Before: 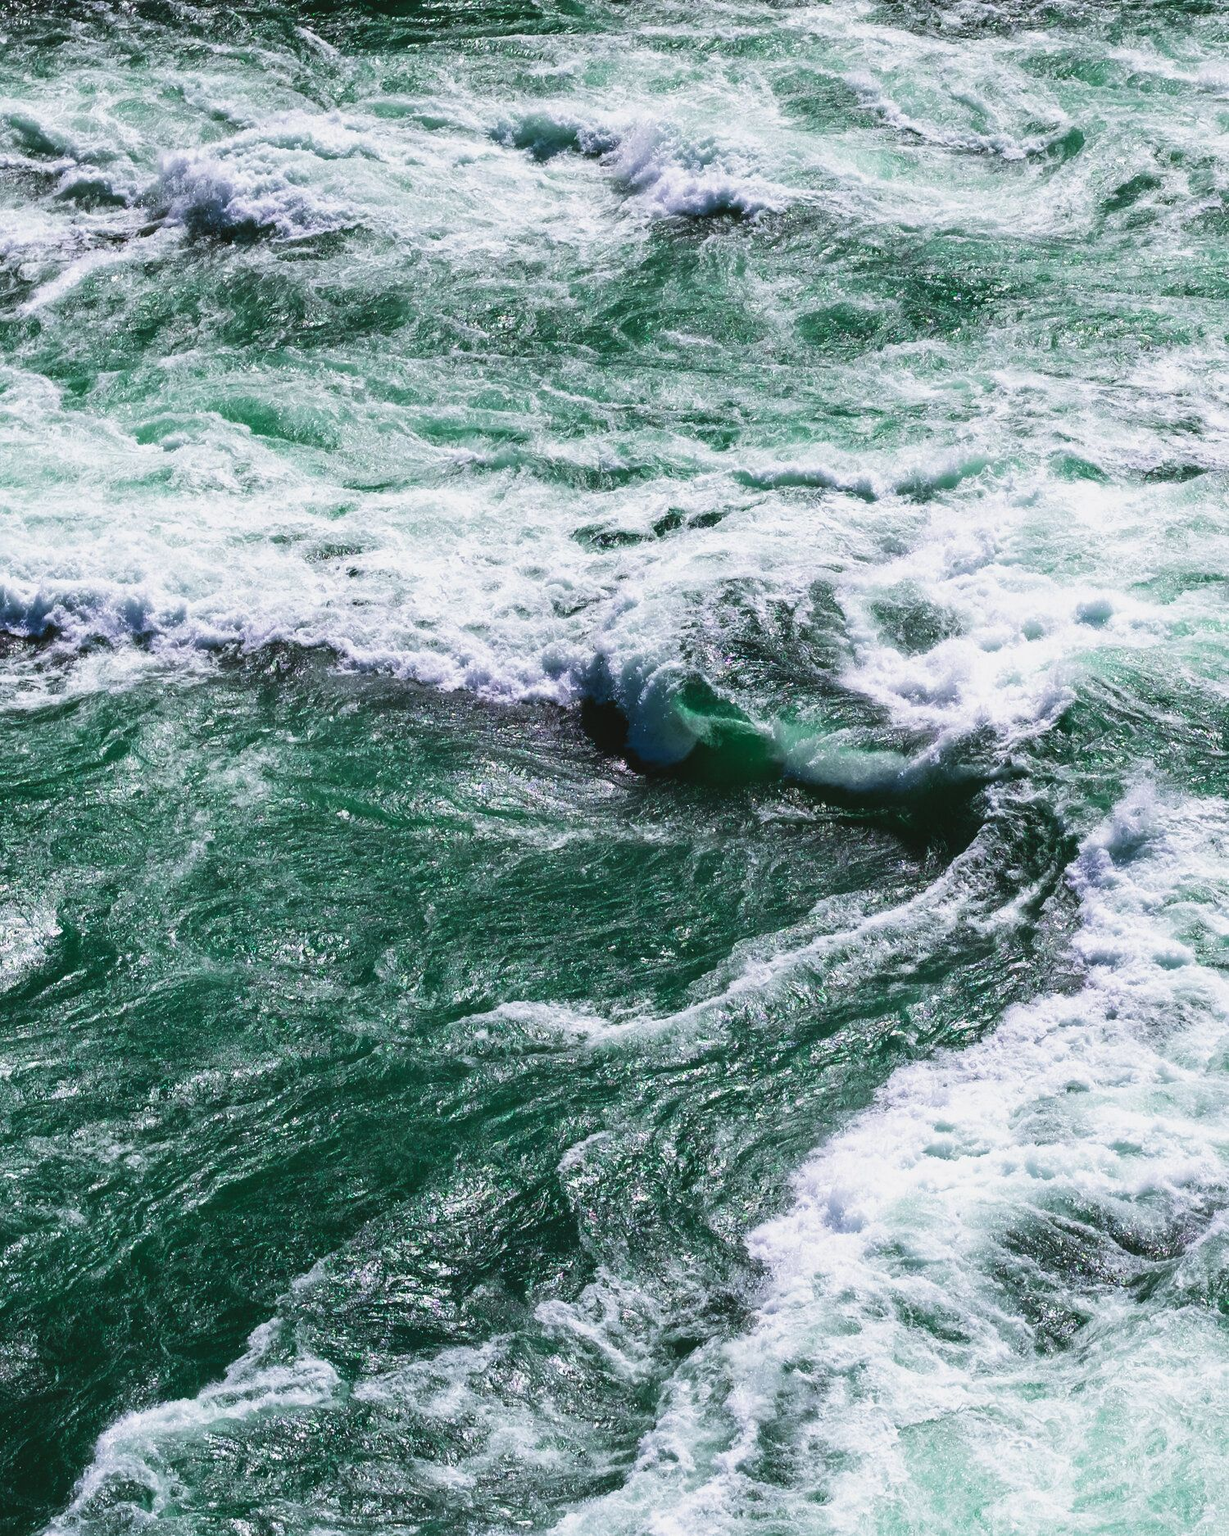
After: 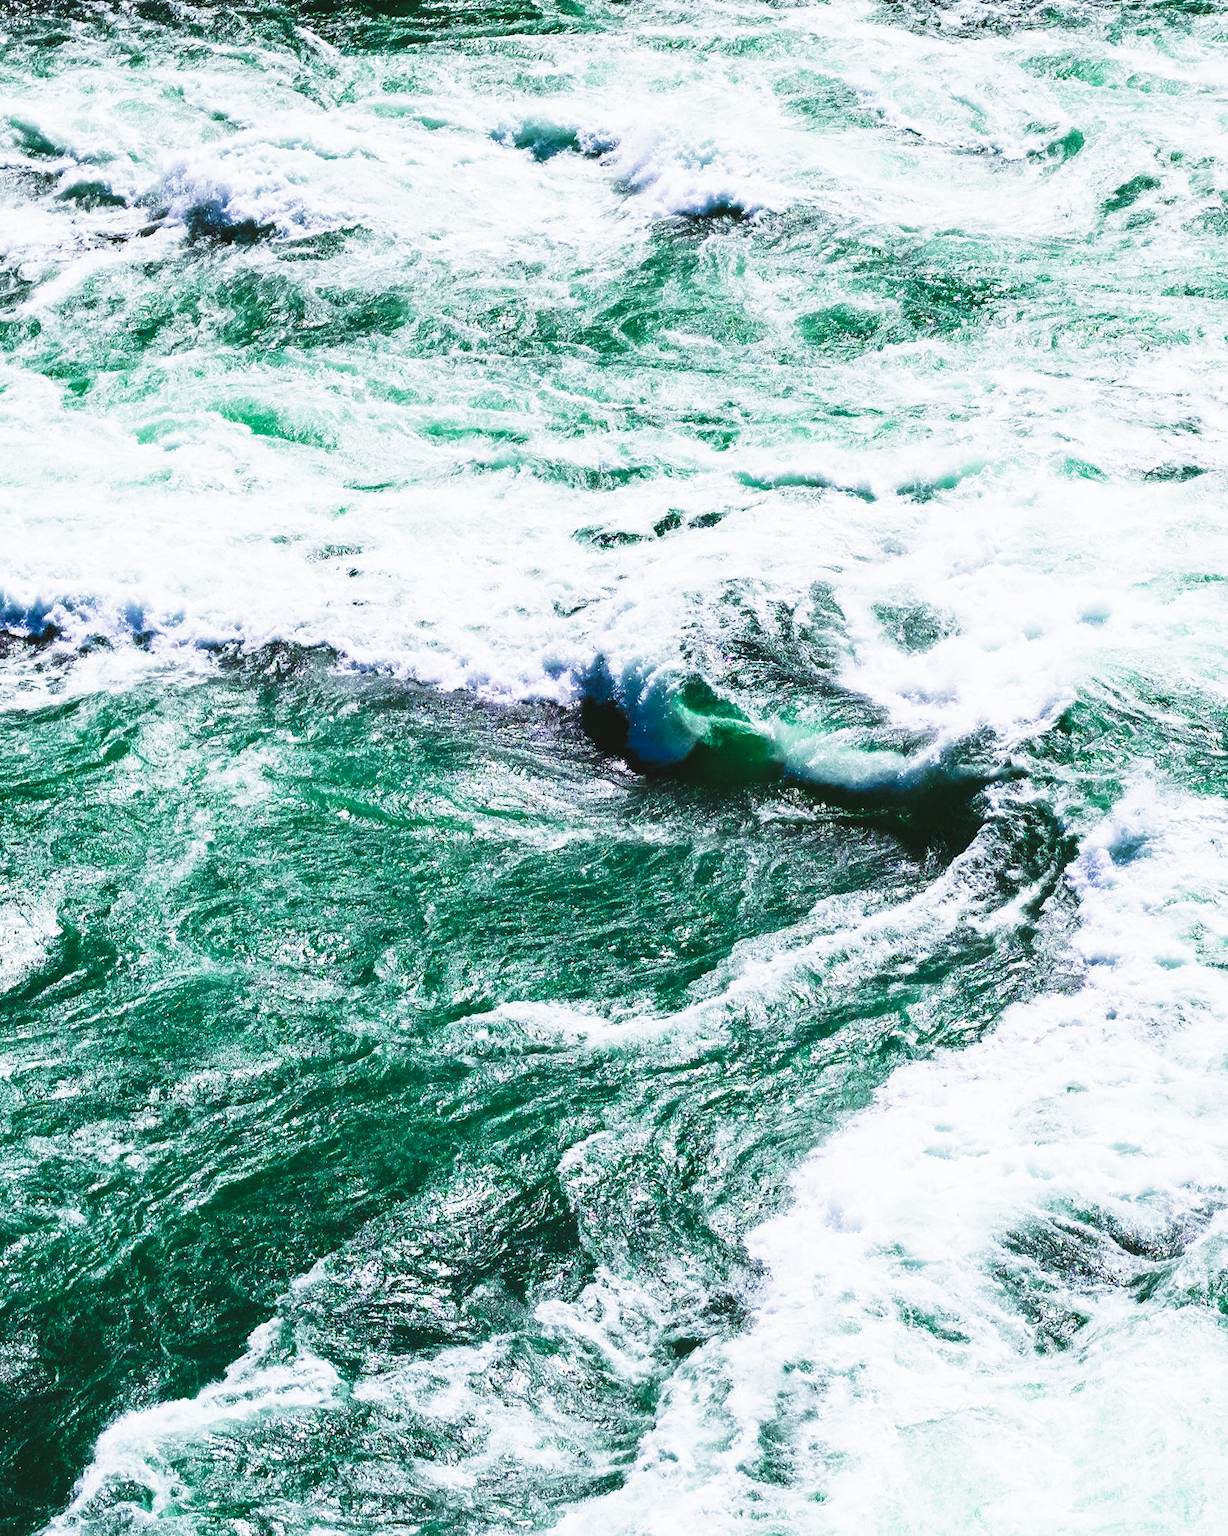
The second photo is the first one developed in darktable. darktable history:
tone curve: curves: ch0 [(0, 0) (0.003, 0.003) (0.011, 0.013) (0.025, 0.028) (0.044, 0.05) (0.069, 0.078) (0.1, 0.113) (0.136, 0.153) (0.177, 0.2) (0.224, 0.271) (0.277, 0.374) (0.335, 0.47) (0.399, 0.574) (0.468, 0.688) (0.543, 0.79) (0.623, 0.859) (0.709, 0.919) (0.801, 0.957) (0.898, 0.978) (1, 1)], preserve colors none
white balance: red 0.986, blue 1.01
